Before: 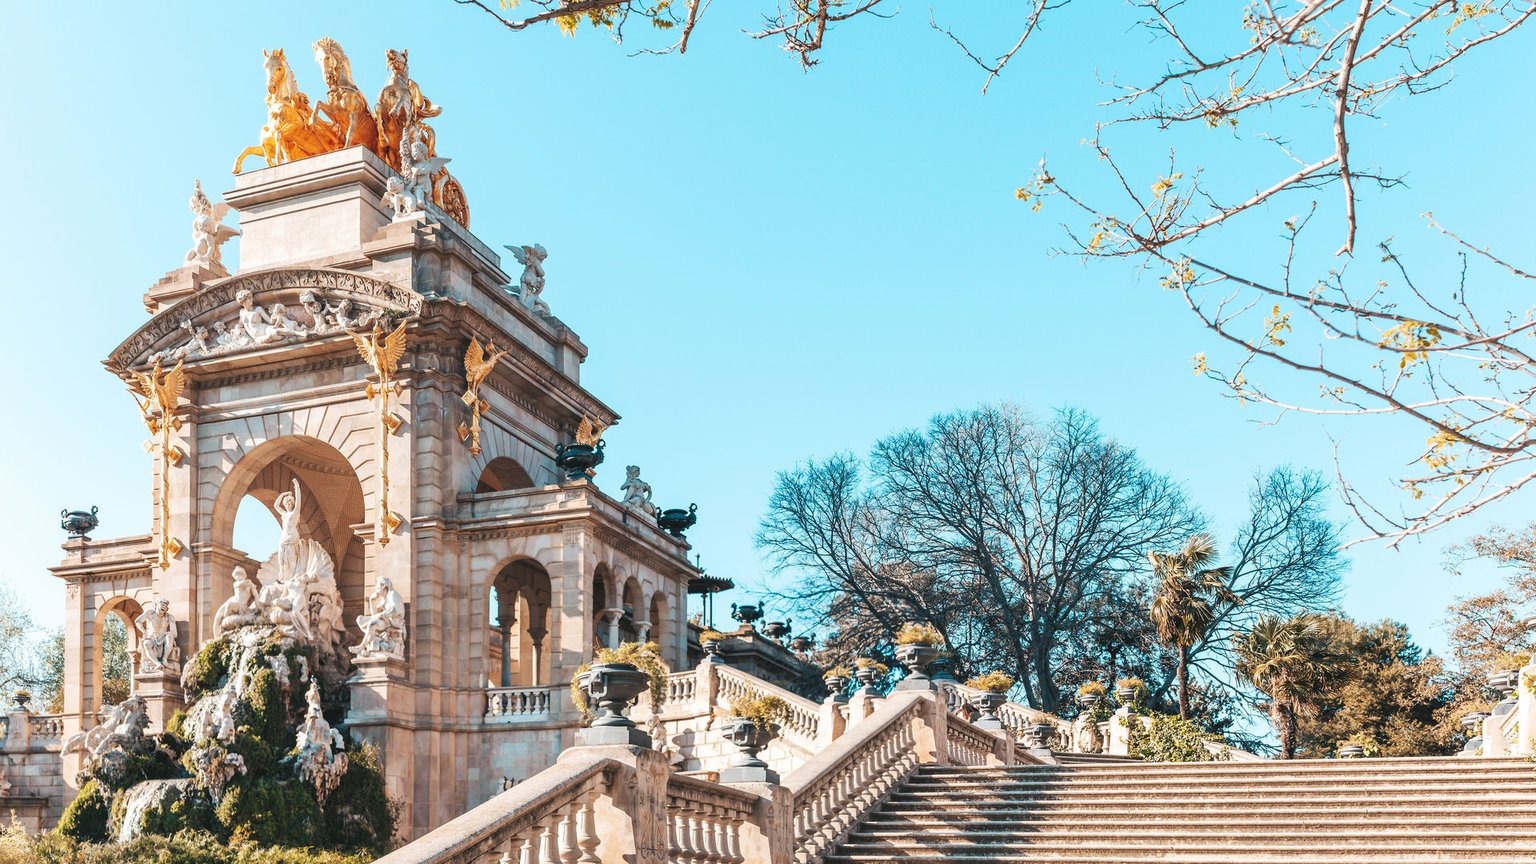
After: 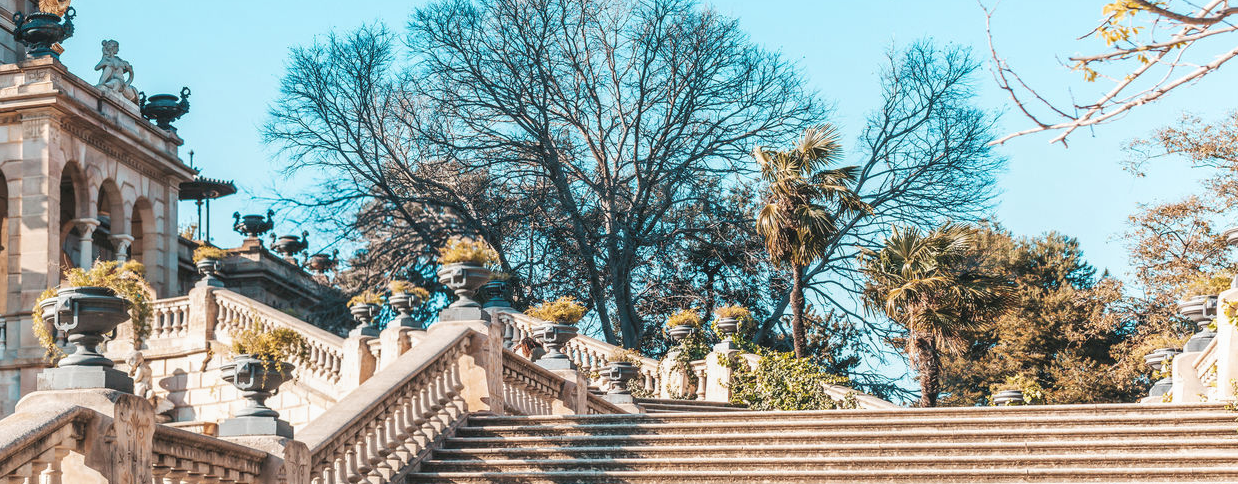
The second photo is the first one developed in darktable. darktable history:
crop and rotate: left 35.509%, top 50.238%, bottom 4.934%
local contrast: detail 110%
